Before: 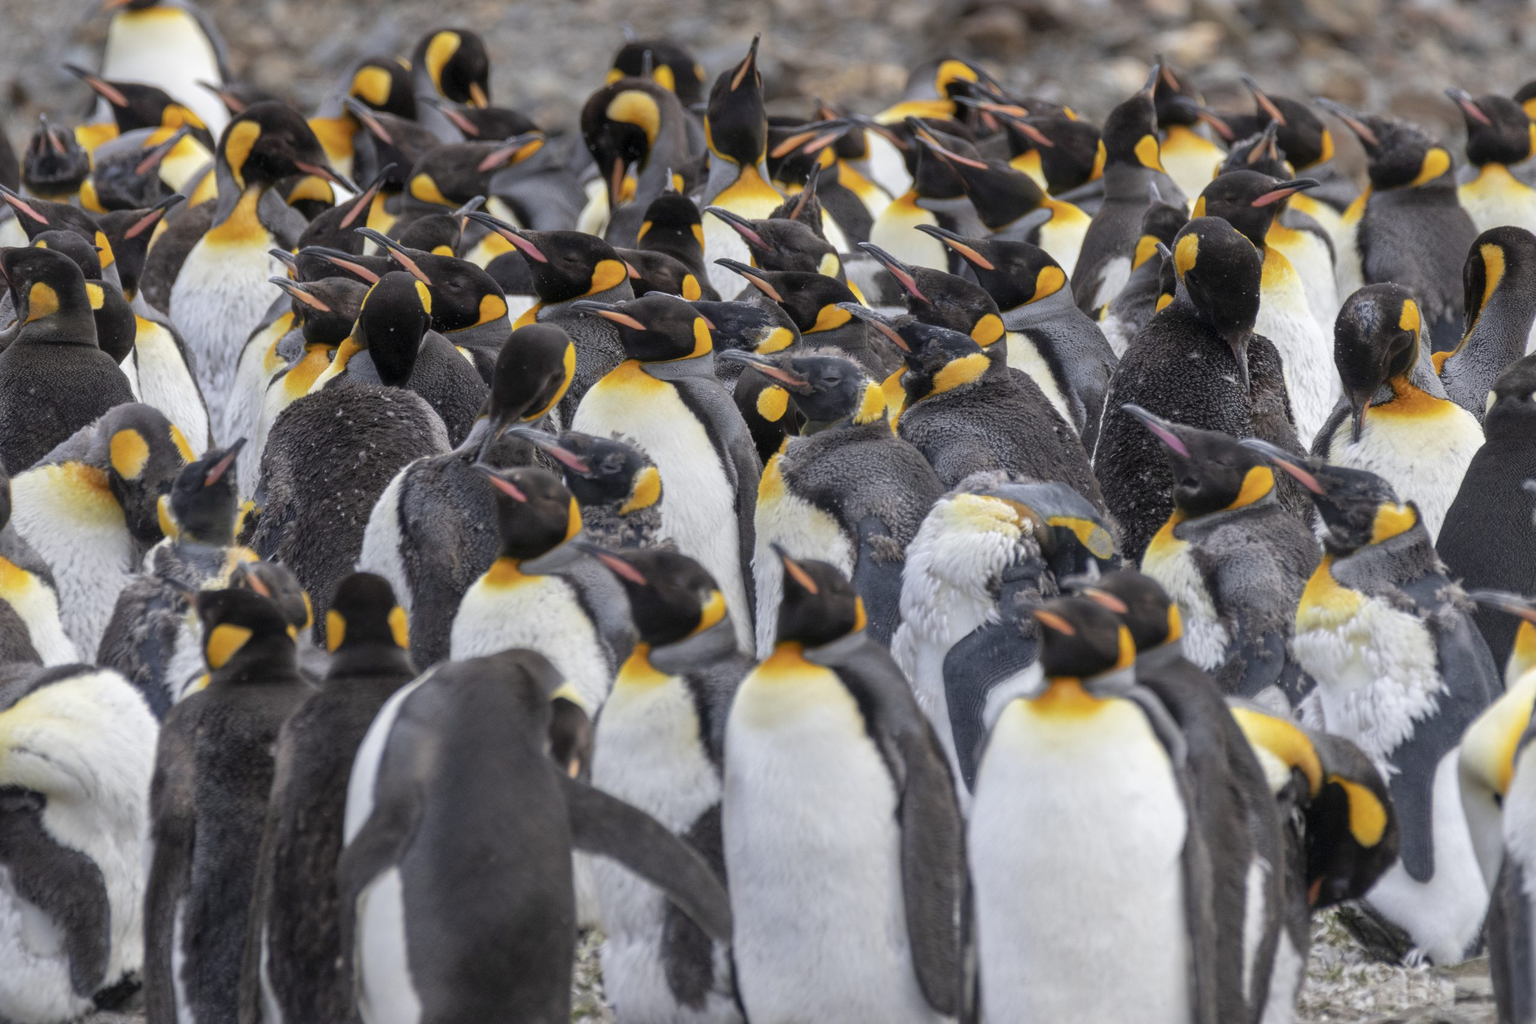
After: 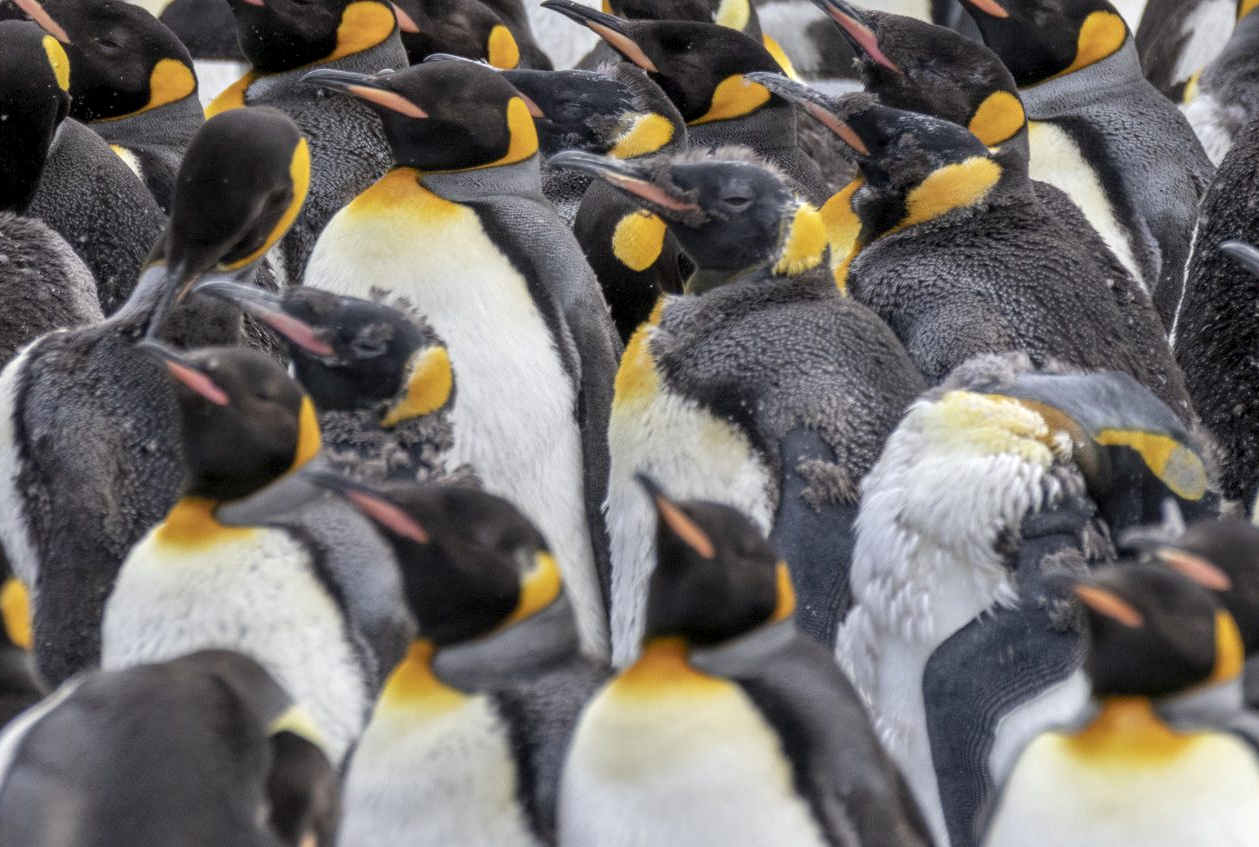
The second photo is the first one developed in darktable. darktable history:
local contrast: highlights 83%, shadows 83%
crop: left 25.364%, top 25.33%, right 25.418%, bottom 25.017%
